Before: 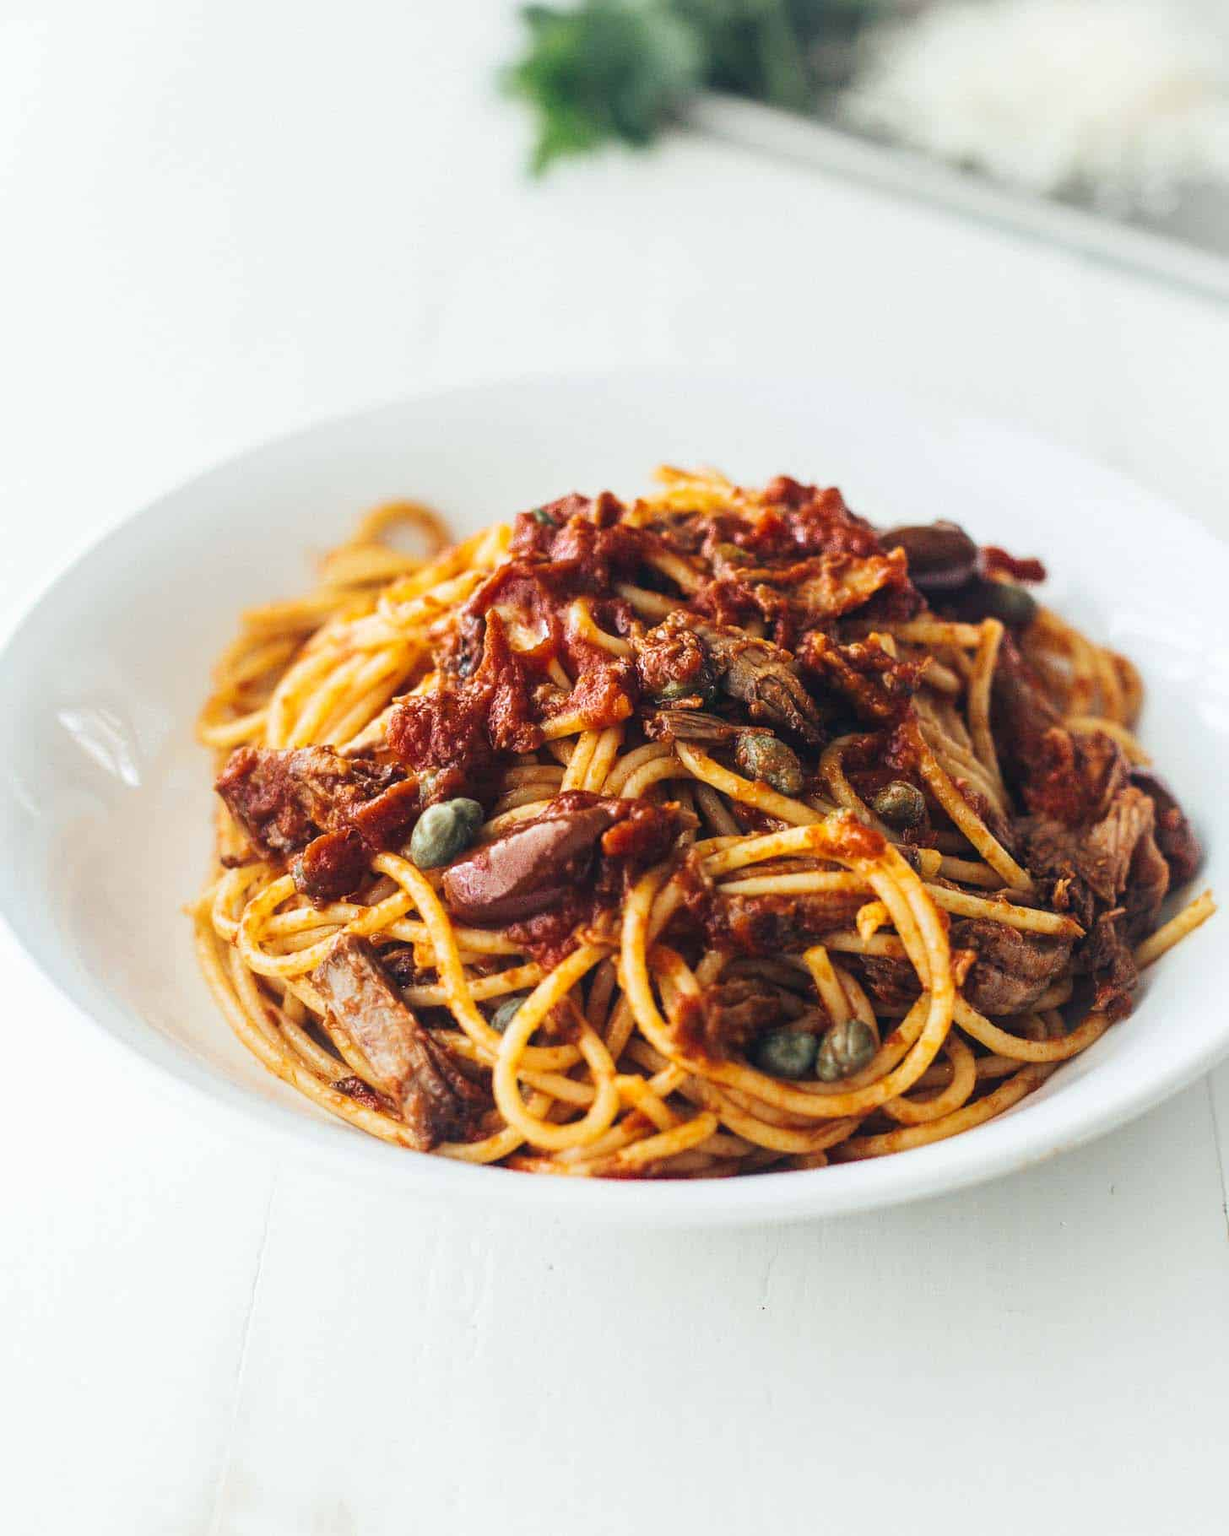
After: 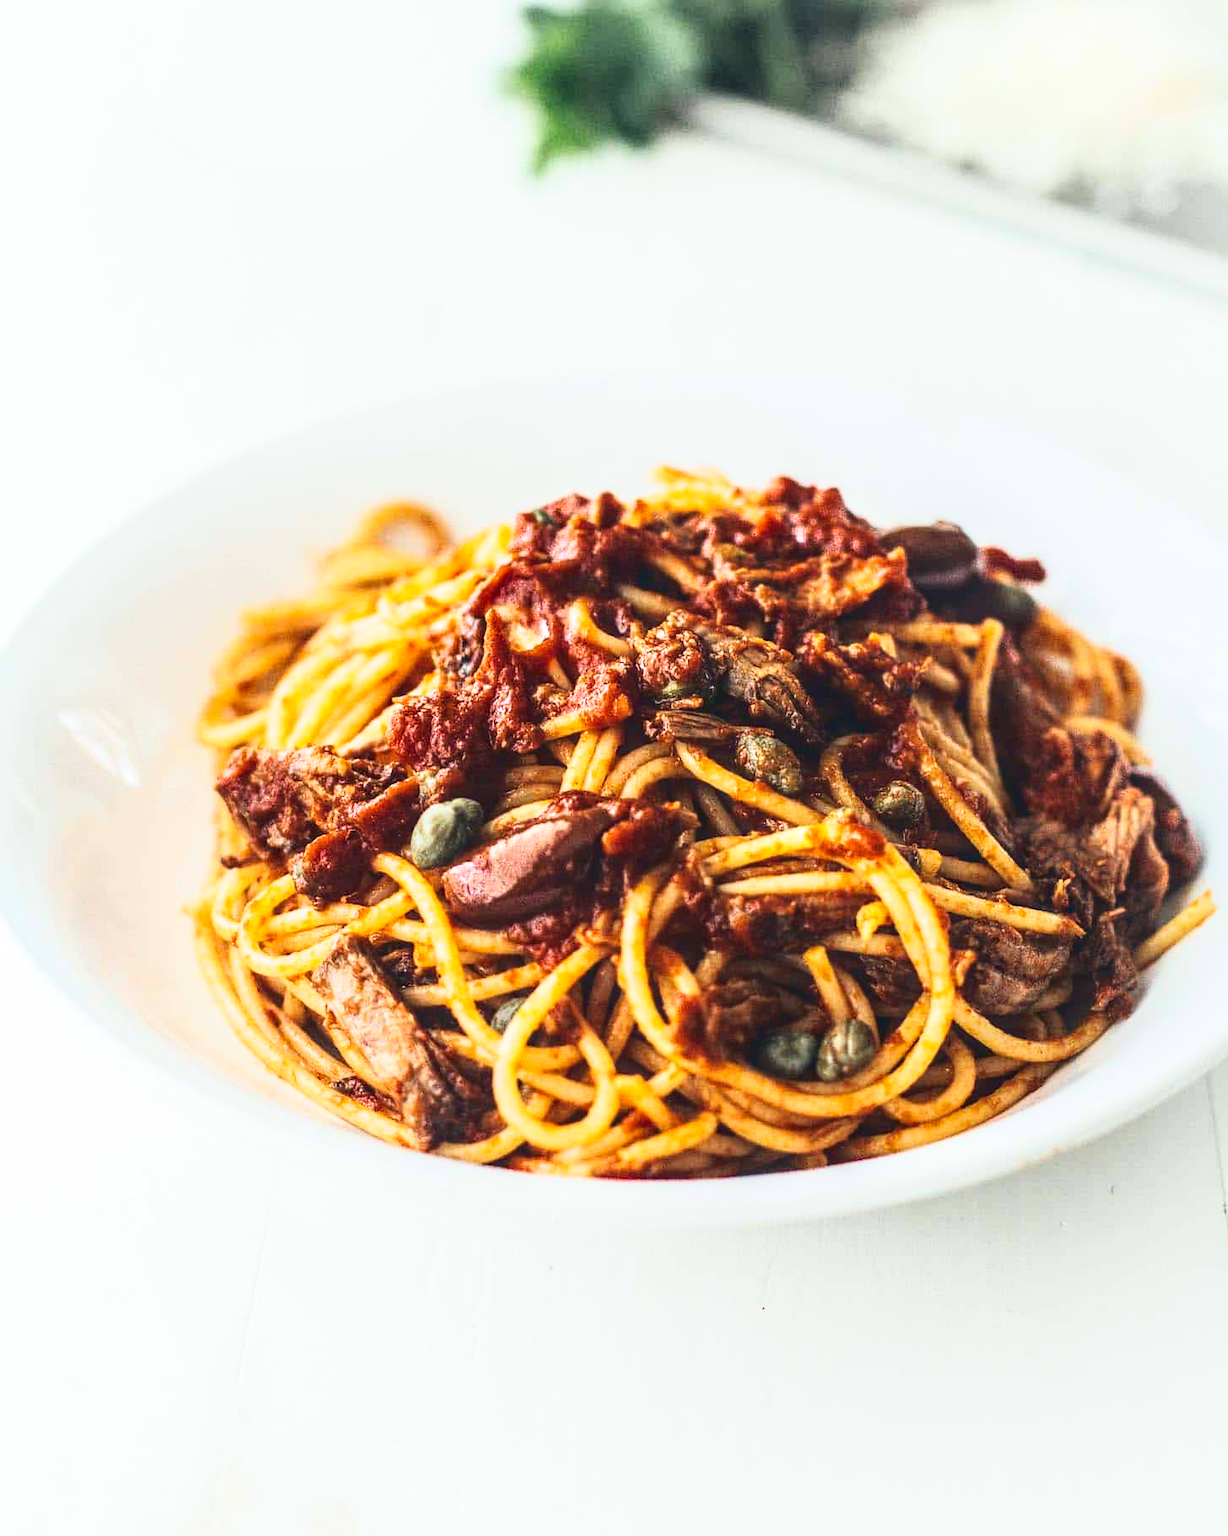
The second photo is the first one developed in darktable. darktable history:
local contrast: on, module defaults
tone curve: curves: ch0 [(0, 0.058) (0.198, 0.188) (0.512, 0.582) (0.625, 0.754) (0.81, 0.934) (1, 1)], color space Lab, linked channels, preserve colors none
